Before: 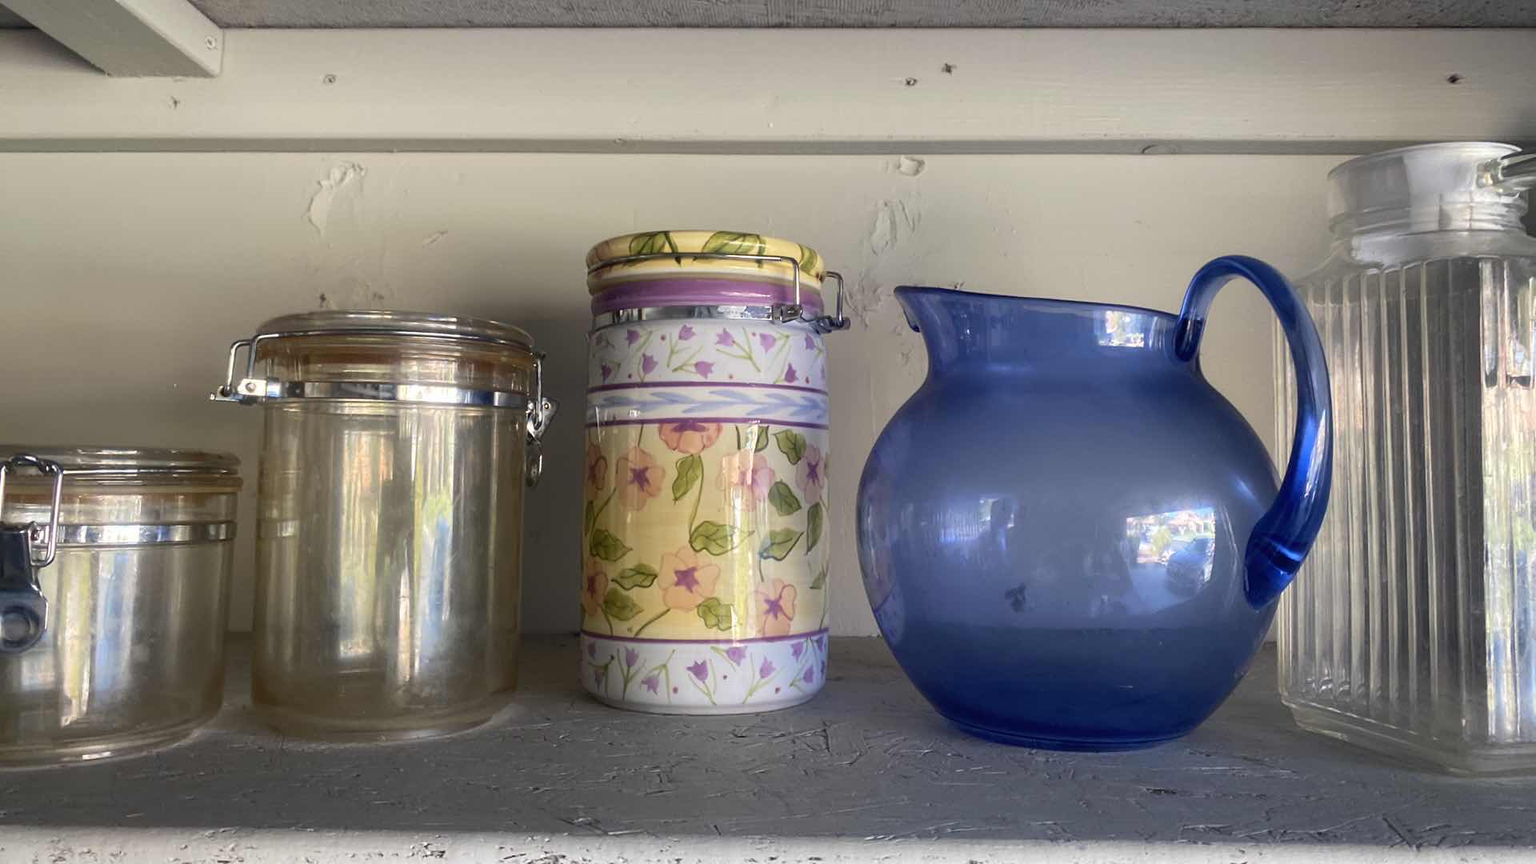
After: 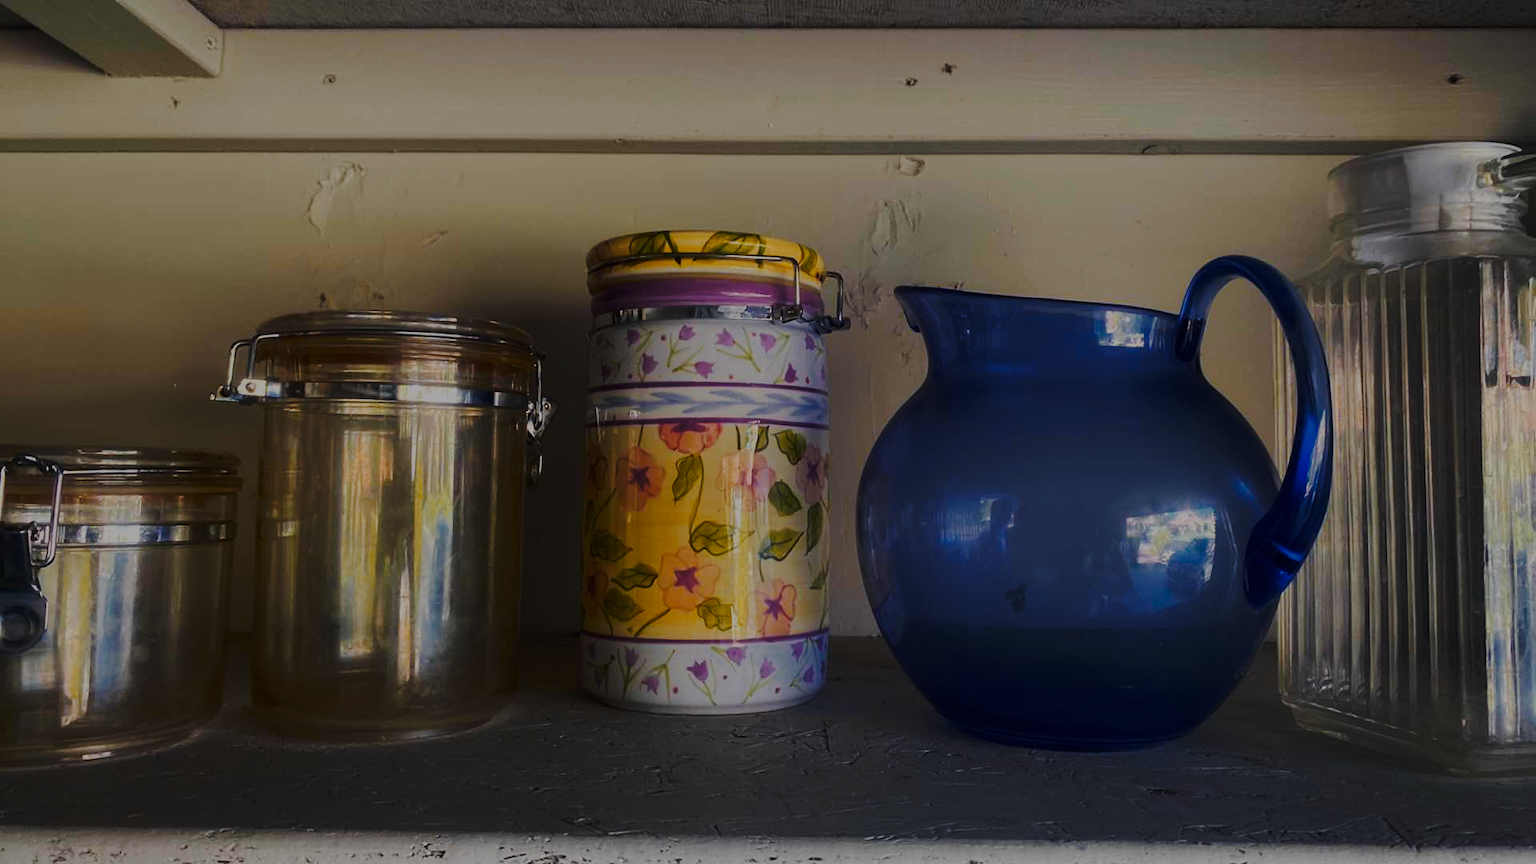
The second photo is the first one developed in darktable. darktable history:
exposure: exposure -2.435 EV, compensate exposure bias true, compensate highlight preservation false
color zones: curves: ch0 [(0, 0.499) (0.143, 0.5) (0.286, 0.5) (0.429, 0.476) (0.571, 0.284) (0.714, 0.243) (0.857, 0.449) (1, 0.499)]; ch1 [(0, 0.532) (0.143, 0.645) (0.286, 0.696) (0.429, 0.211) (0.571, 0.504) (0.714, 0.493) (0.857, 0.495) (1, 0.532)]; ch2 [(0, 0.5) (0.143, 0.5) (0.286, 0.427) (0.429, 0.324) (0.571, 0.5) (0.714, 0.5) (0.857, 0.5) (1, 0.5)]
base curve: curves: ch0 [(0, 0) (0.032, 0.037) (0.105, 0.228) (0.435, 0.76) (0.856, 0.983) (1, 1)], preserve colors none
